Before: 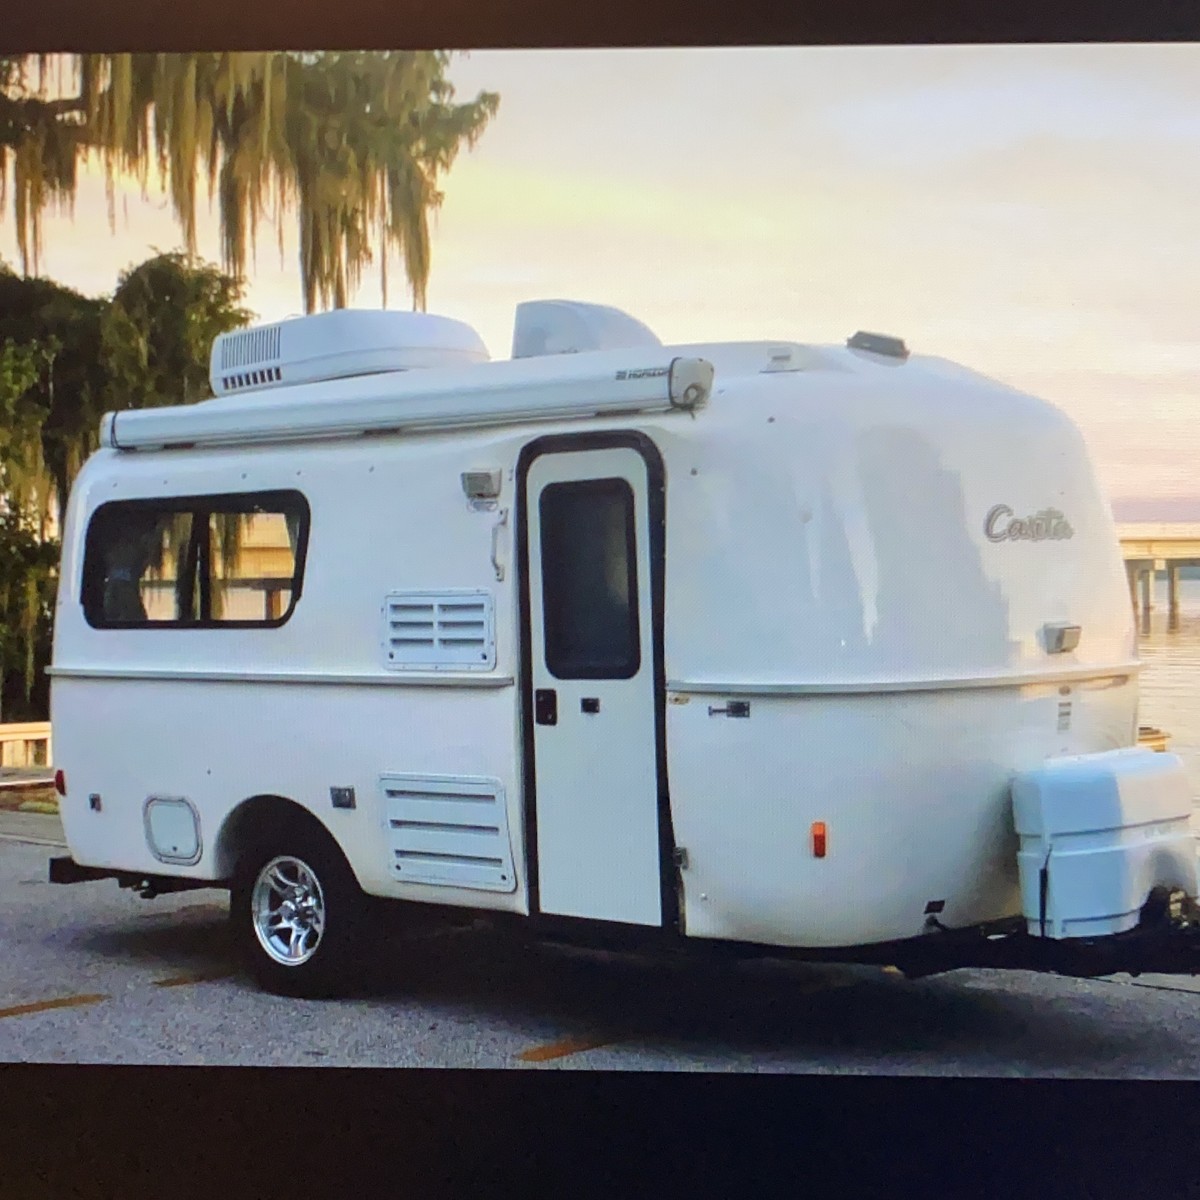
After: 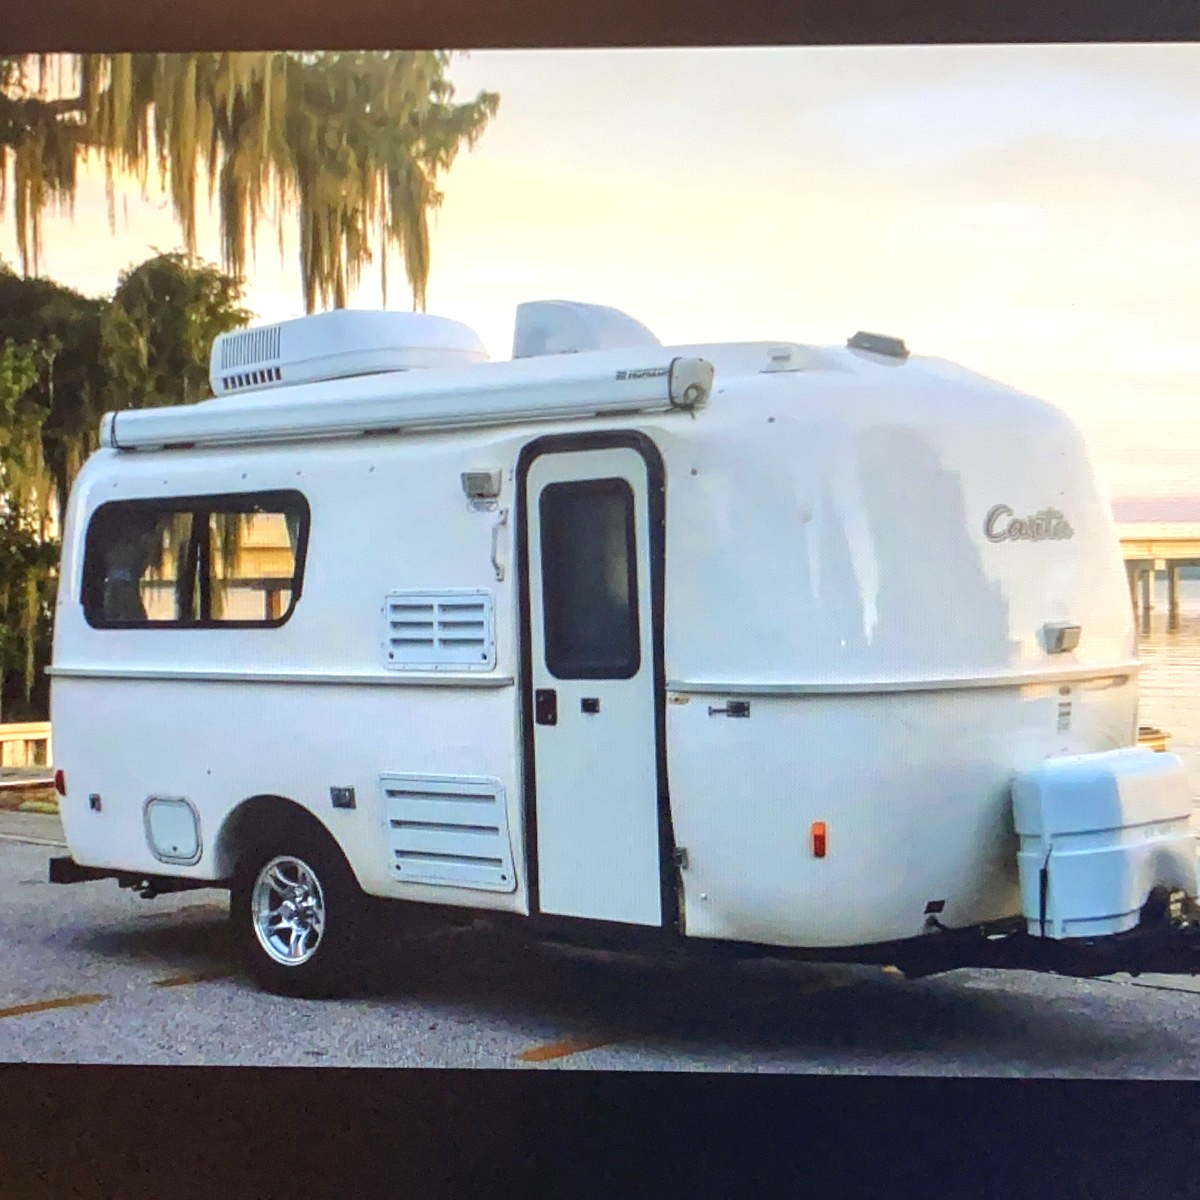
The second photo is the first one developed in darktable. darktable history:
exposure: black level correction 0.001, exposure 0.5 EV, compensate exposure bias true, compensate highlight preservation false
local contrast: detail 115%
